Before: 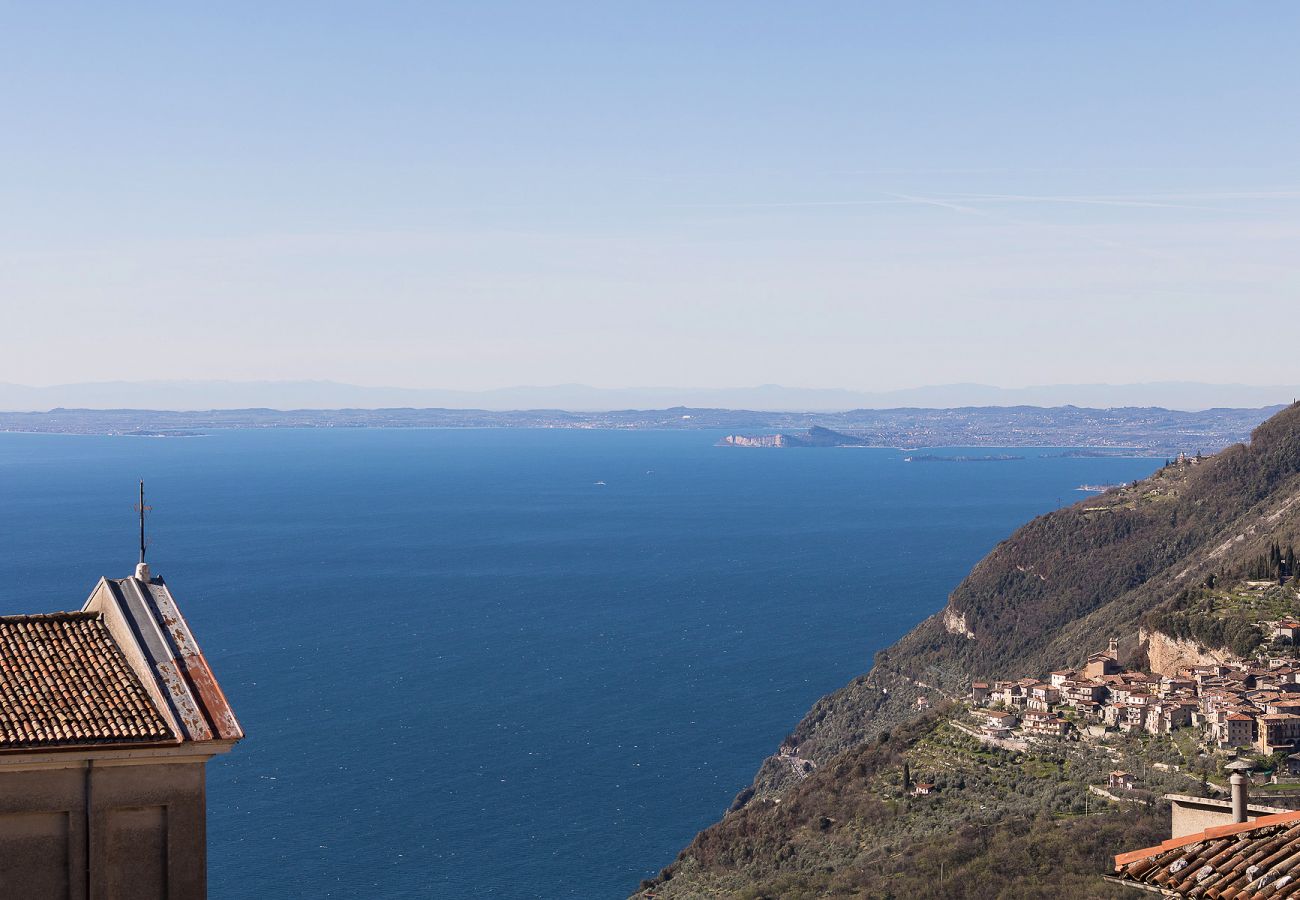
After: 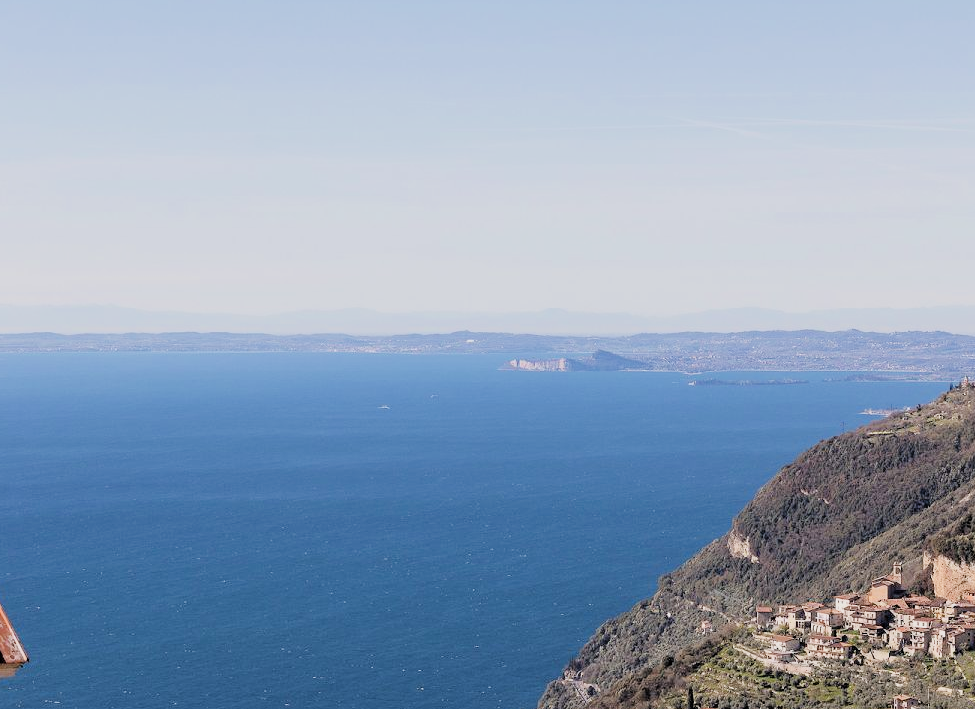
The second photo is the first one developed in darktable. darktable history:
crop: left 16.628%, top 8.55%, right 8.347%, bottom 12.612%
filmic rgb: black relative exposure -4.52 EV, white relative exposure 4.78 EV, hardness 2.34, latitude 35.2%, contrast 1.047, highlights saturation mix 1.19%, shadows ↔ highlights balance 1.23%
exposure: black level correction 0, exposure 0.691 EV, compensate highlight preservation false
